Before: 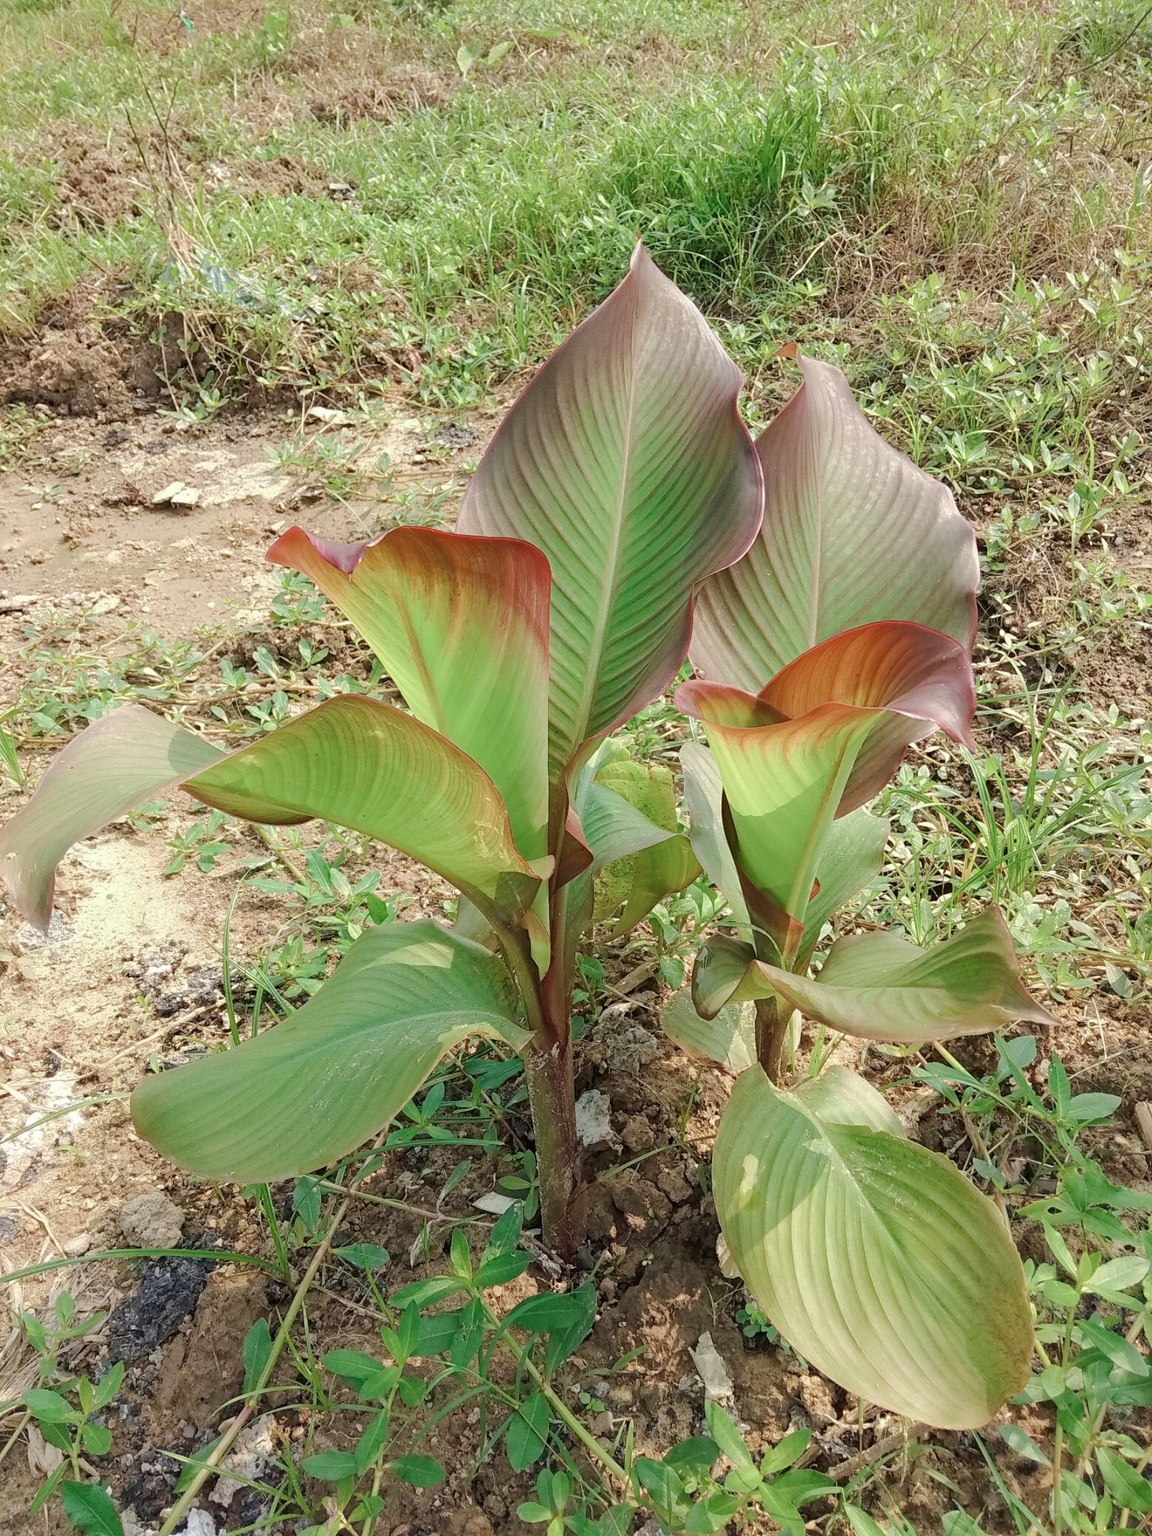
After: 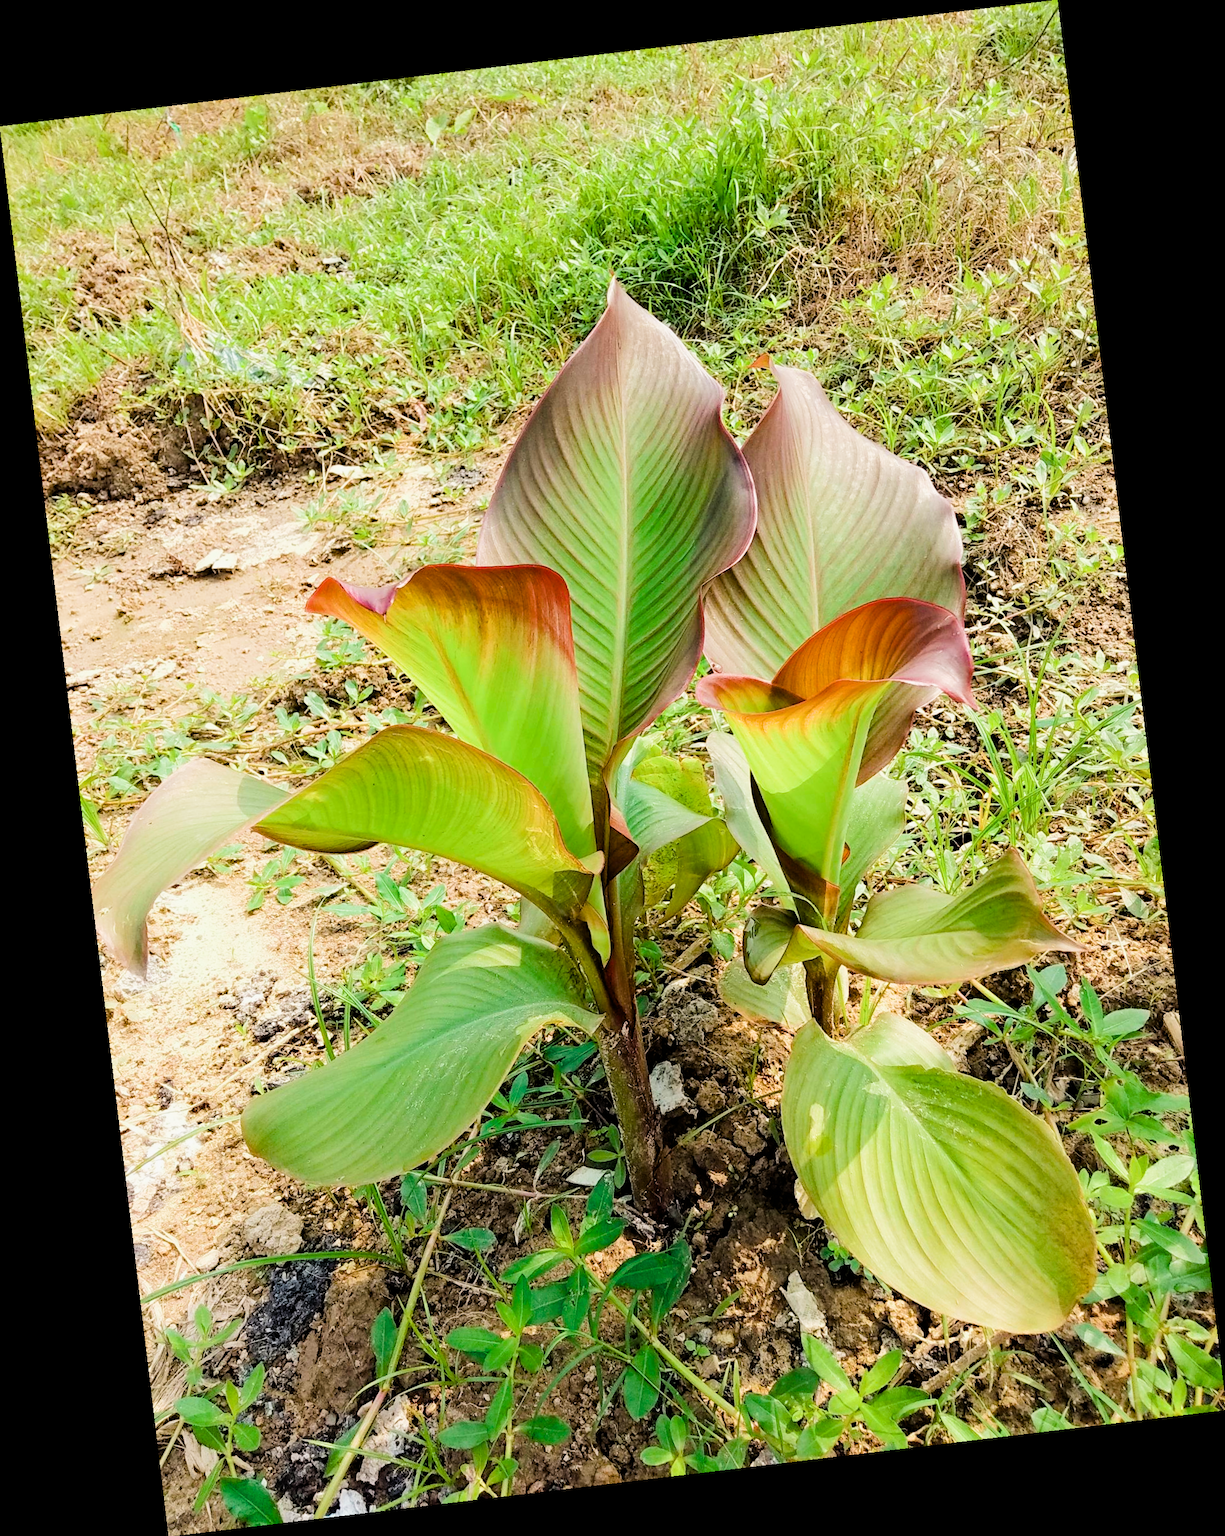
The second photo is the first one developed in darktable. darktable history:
color balance rgb: perceptual saturation grading › global saturation 40%, global vibrance 15%
rotate and perspective: rotation -6.83°, automatic cropping off
filmic rgb: black relative exposure -5 EV, white relative exposure 3.5 EV, hardness 3.19, contrast 1.5, highlights saturation mix -50%
exposure: black level correction 0.005, exposure 0.417 EV, compensate highlight preservation false
